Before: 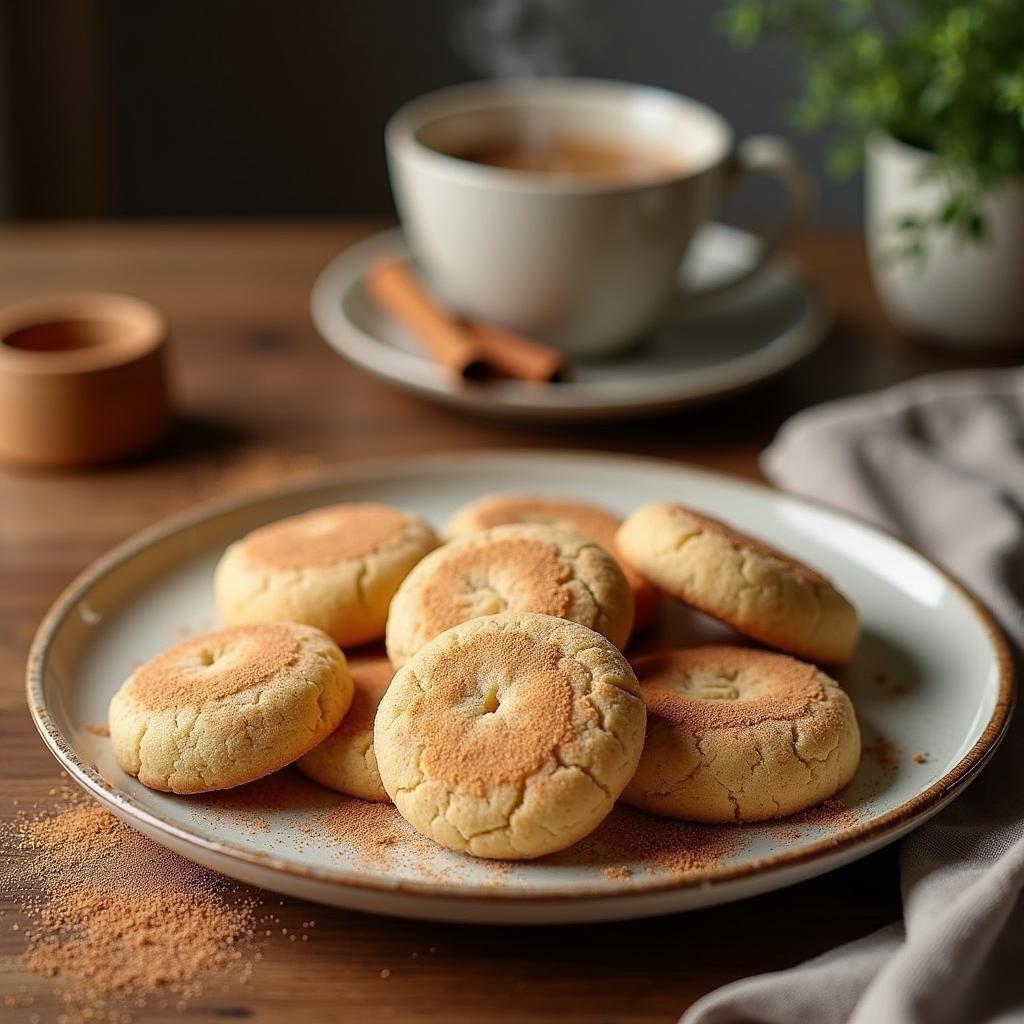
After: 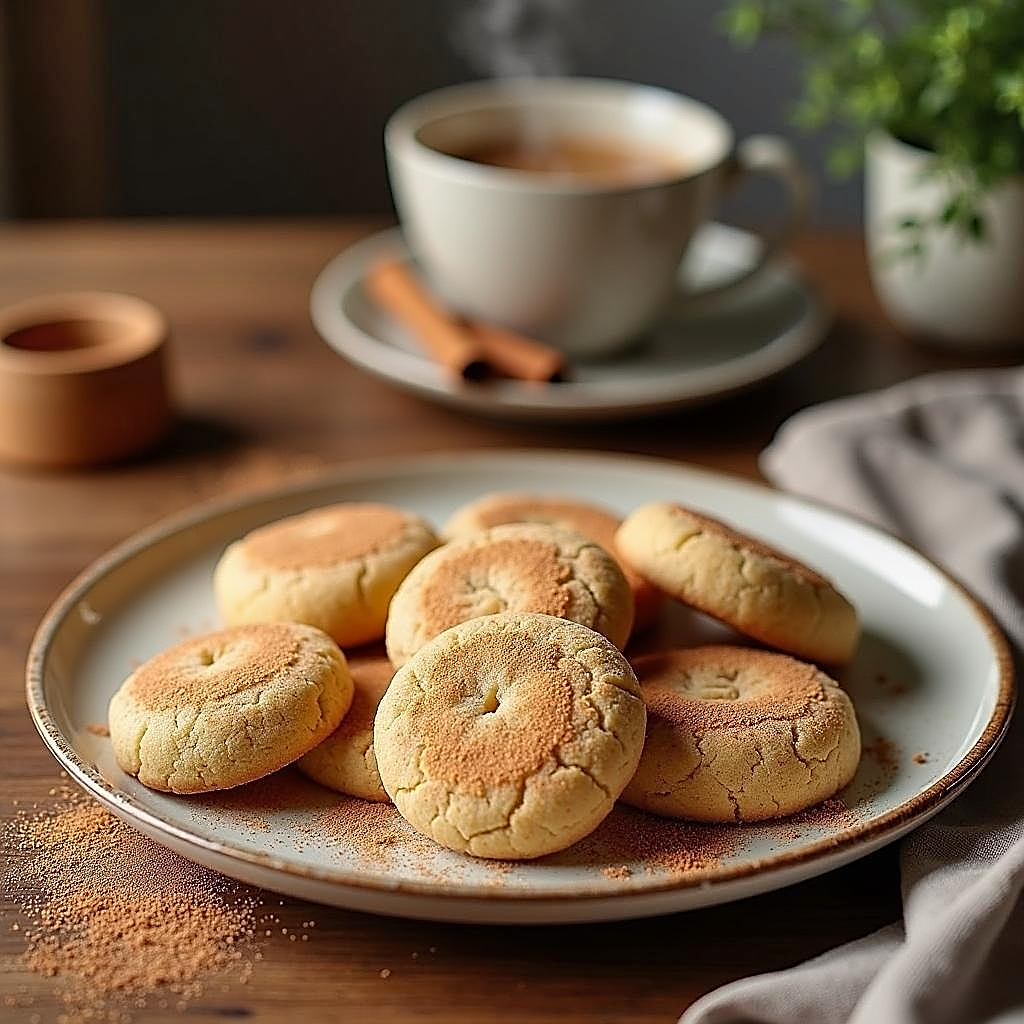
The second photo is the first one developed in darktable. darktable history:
sharpen: radius 1.685, amount 1.294
shadows and highlights: low approximation 0.01, soften with gaussian
